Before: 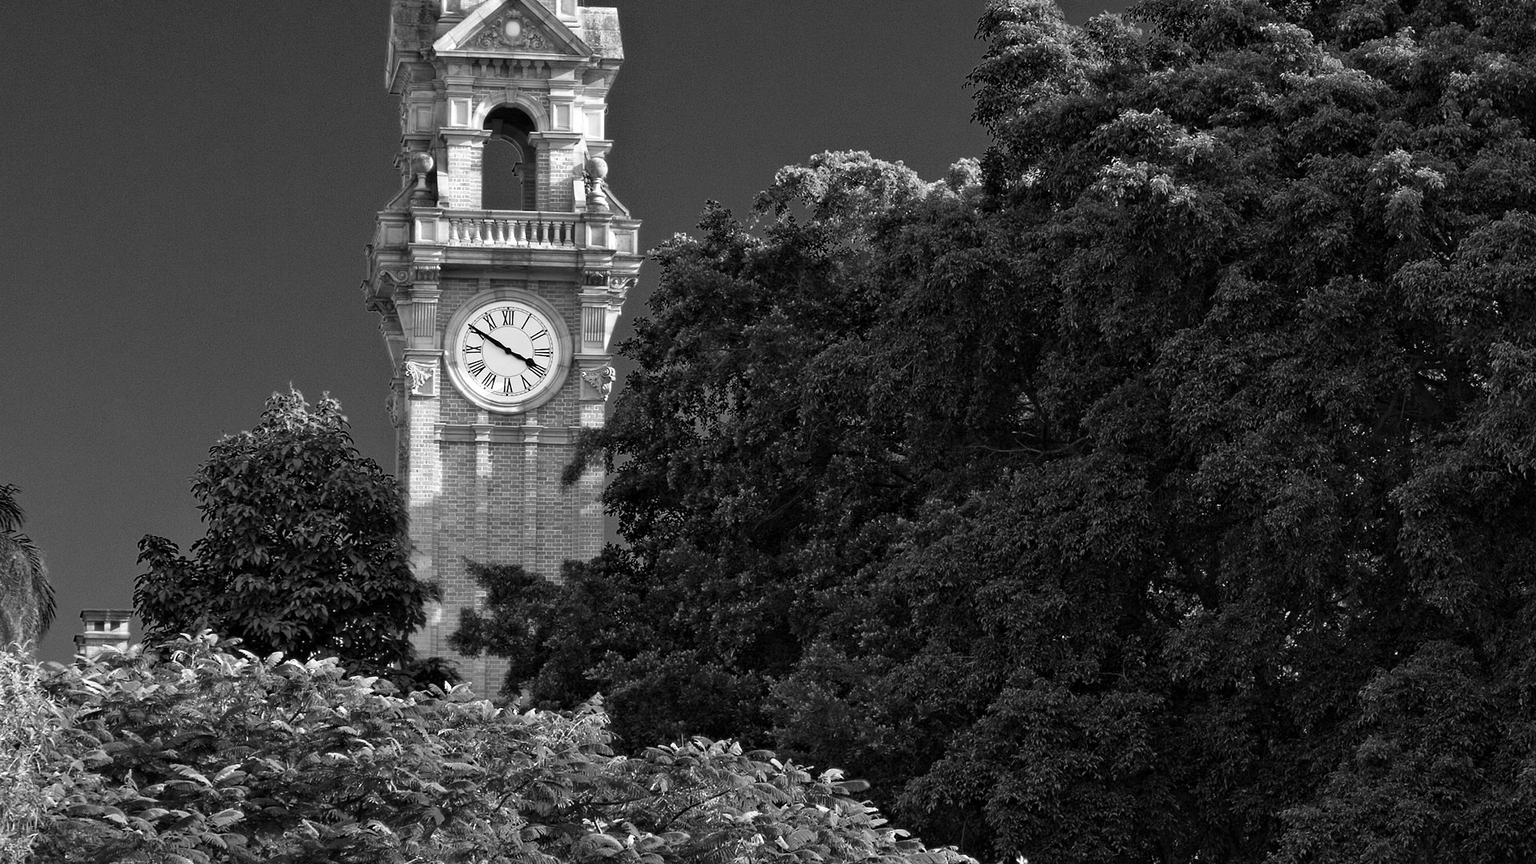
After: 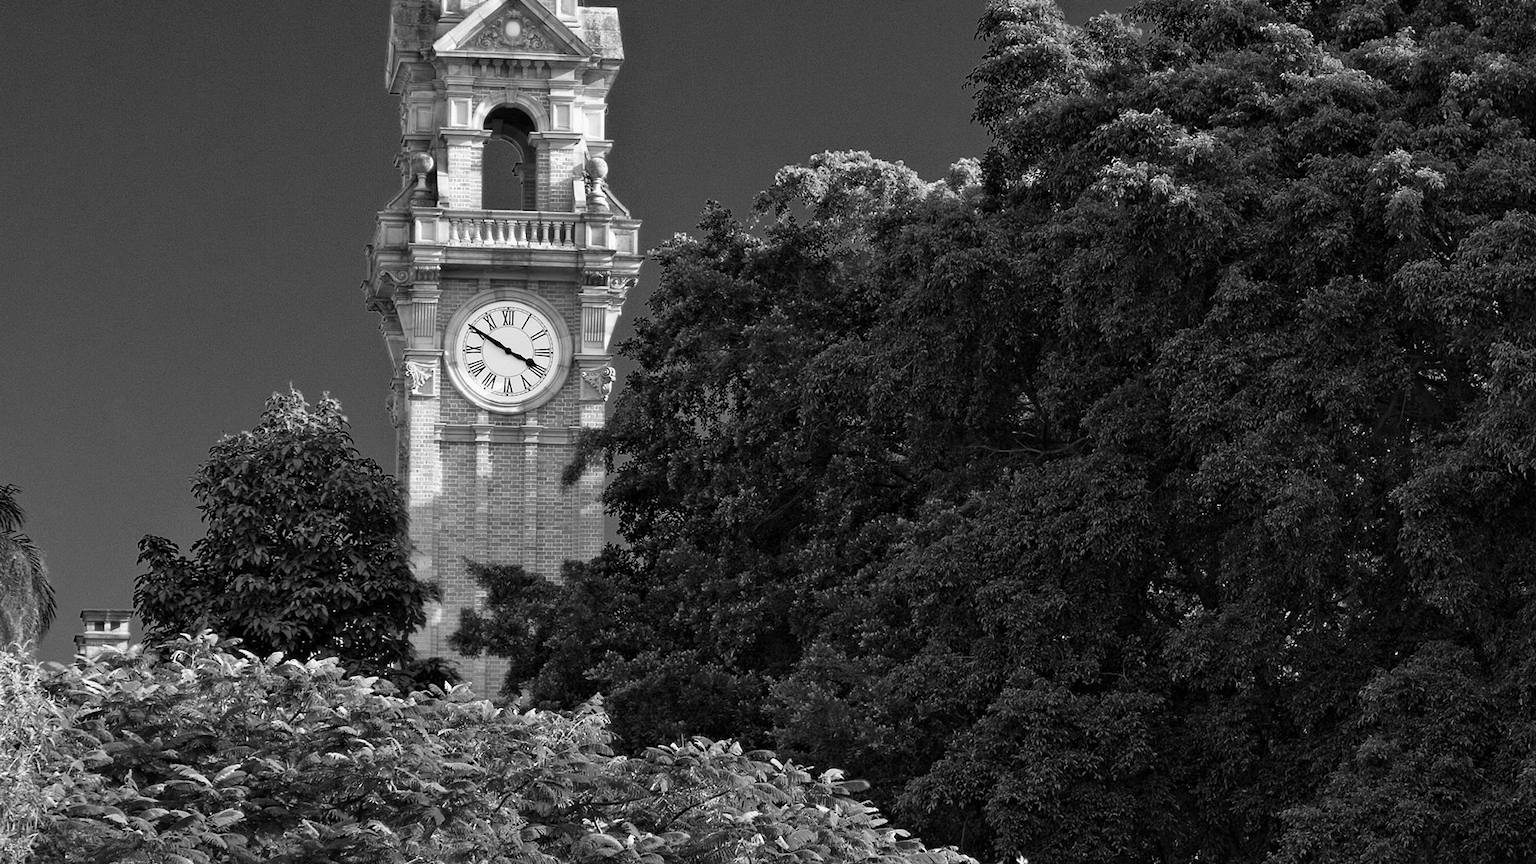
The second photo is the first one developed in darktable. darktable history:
color balance rgb: perceptual saturation grading › global saturation 54.247%, perceptual saturation grading › highlights -50.186%, perceptual saturation grading › mid-tones 40.644%, perceptual saturation grading › shadows 30.94%, perceptual brilliance grading › global brilliance 2.137%, perceptual brilliance grading › highlights -3.847%, global vibrance 59.743%
base curve: curves: ch0 [(0, 0) (0.472, 0.508) (1, 1)], preserve colors none
